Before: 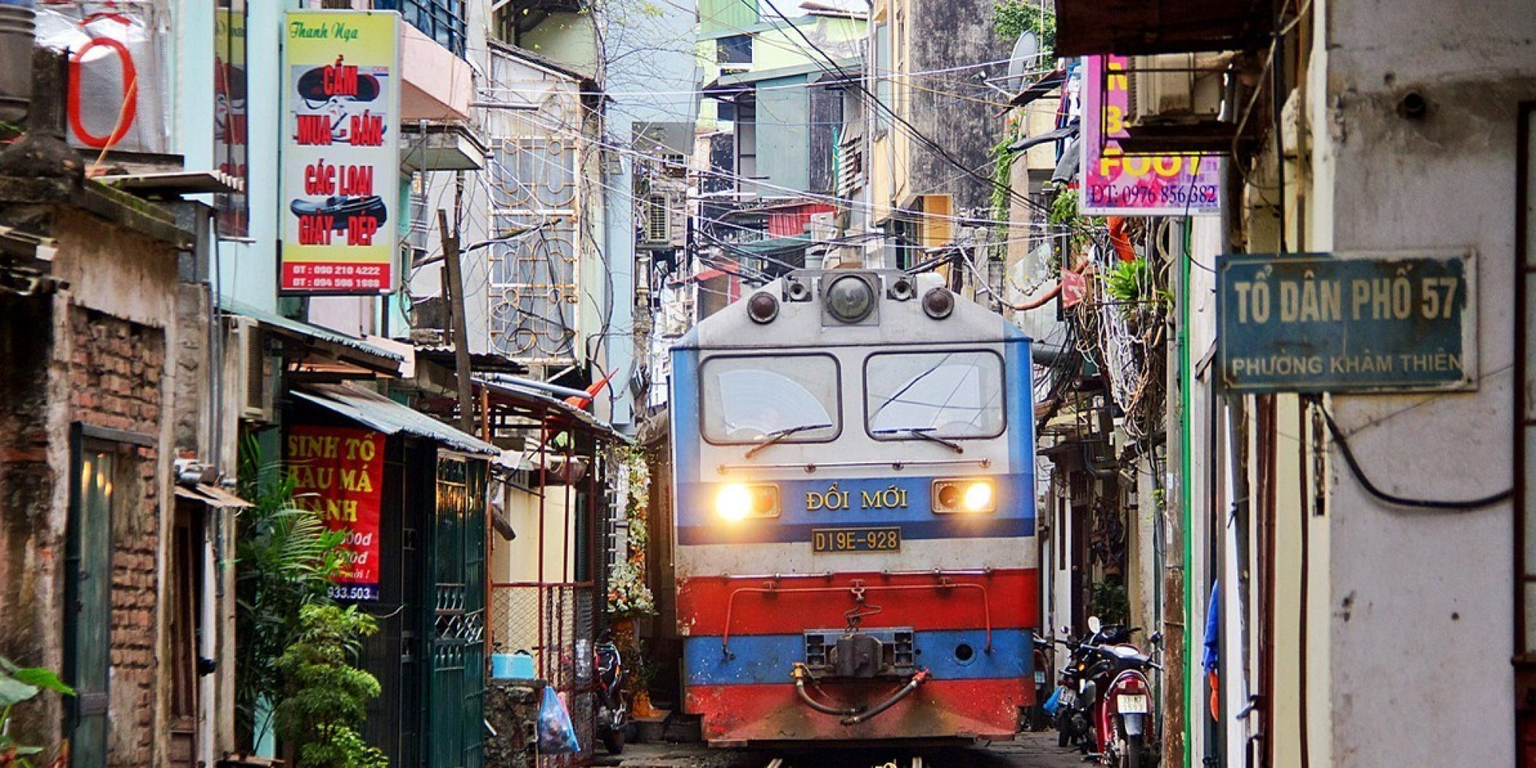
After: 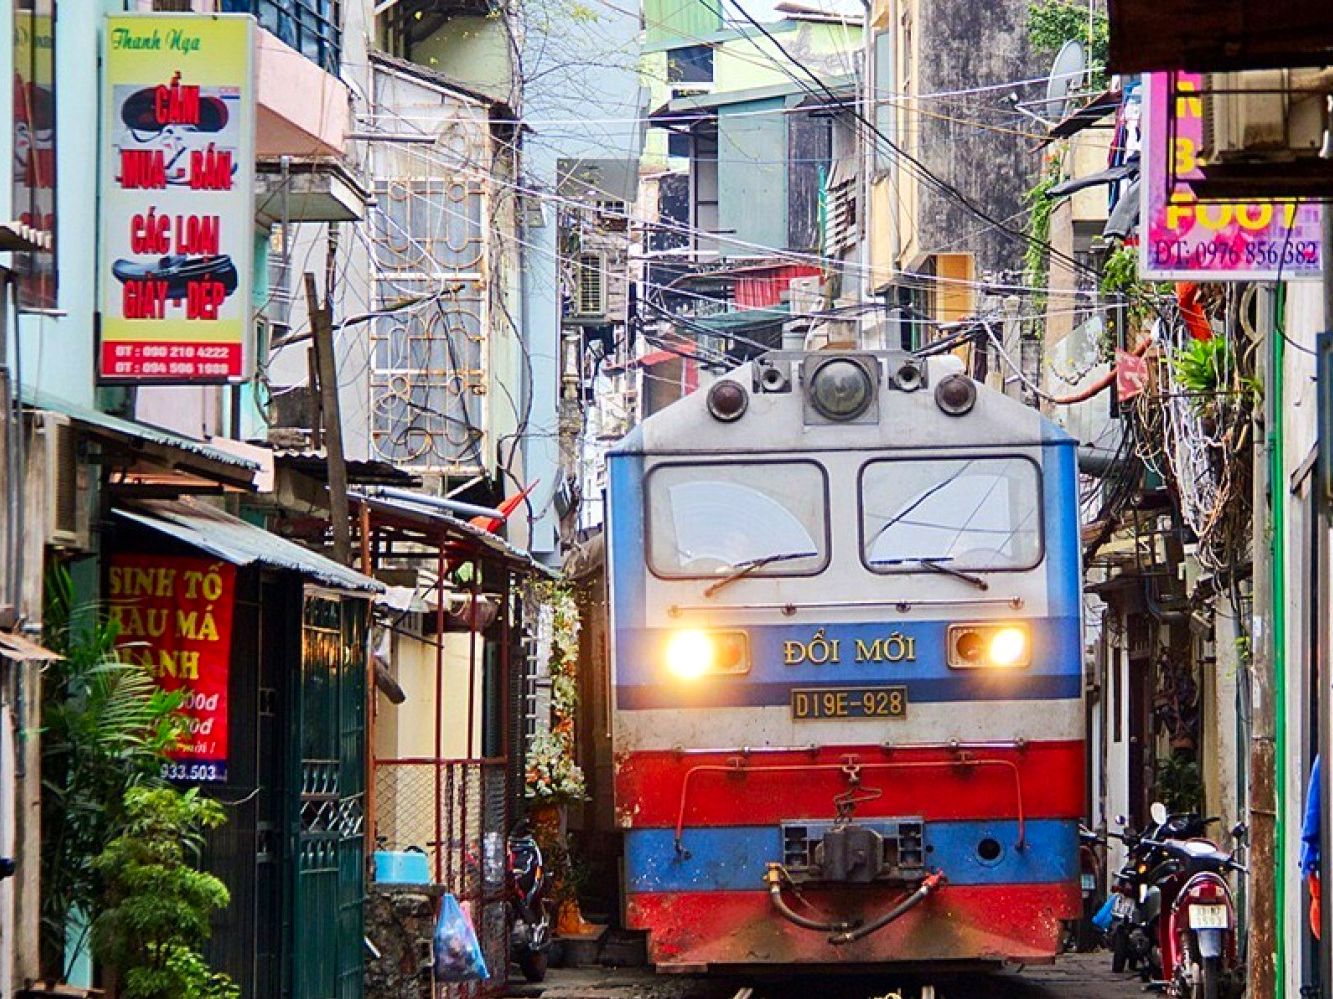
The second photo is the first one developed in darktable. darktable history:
crop and rotate: left 13.342%, right 19.991%
shadows and highlights: shadows 12, white point adjustment 1.2, highlights -0.36, soften with gaussian
contrast brightness saturation: contrast 0.04, saturation 0.16
